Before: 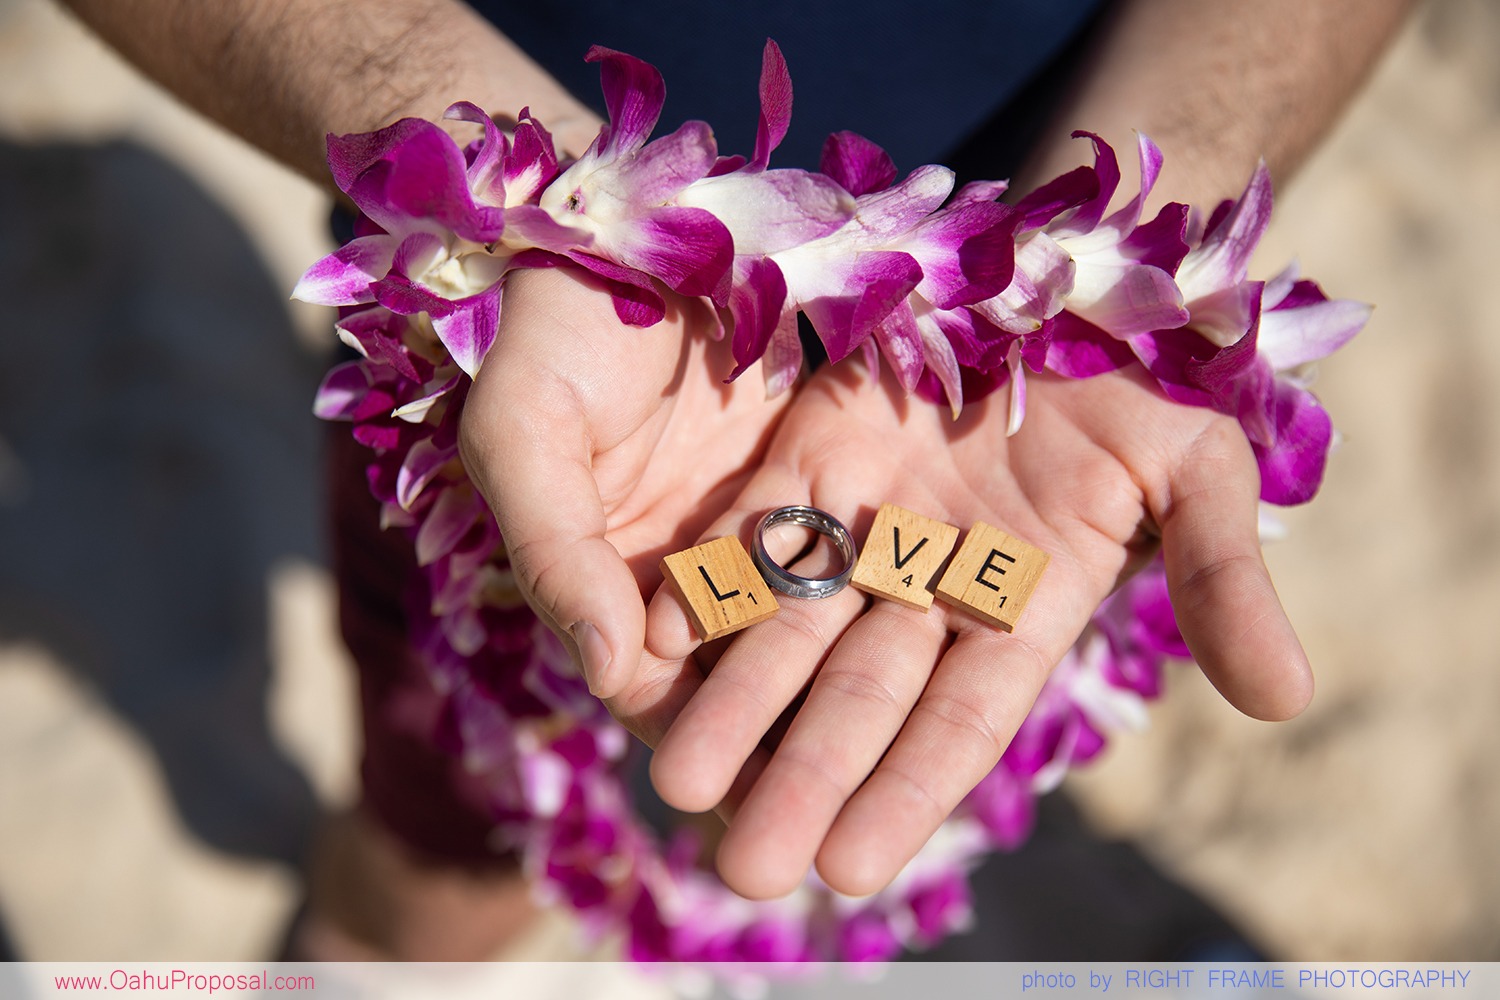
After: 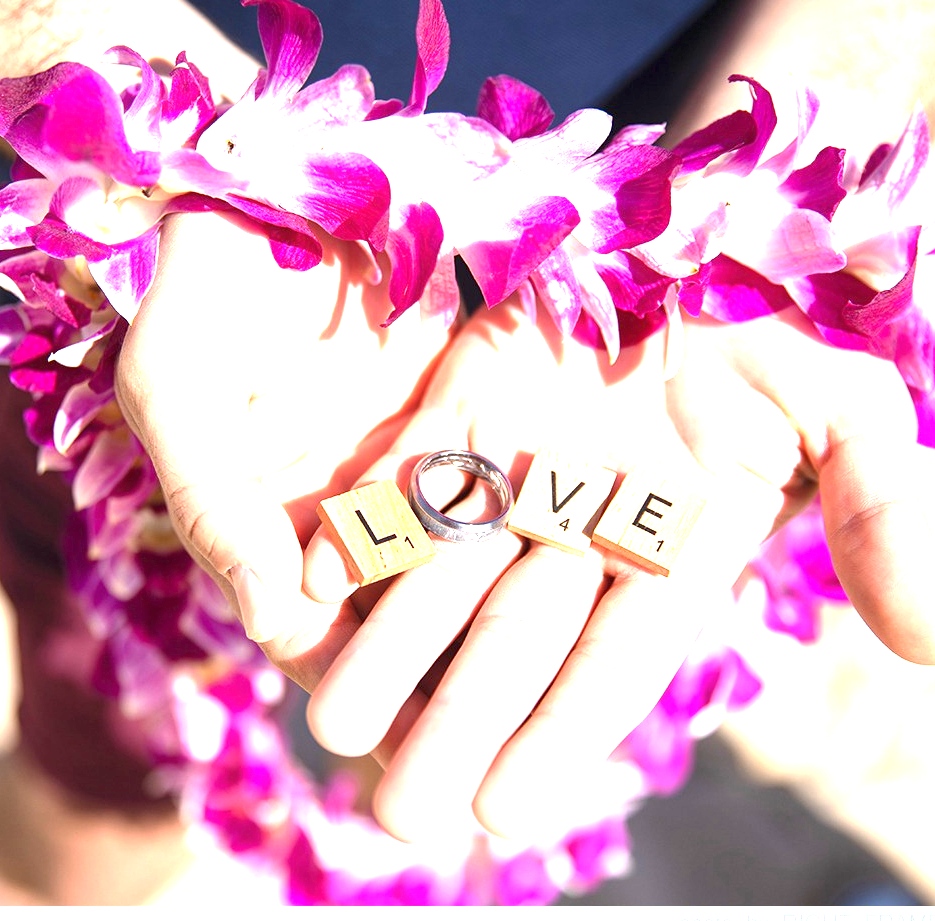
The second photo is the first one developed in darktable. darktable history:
exposure: exposure 2.25 EV, compensate highlight preservation false
contrast equalizer: y [[0.5, 0.5, 0.472, 0.5, 0.5, 0.5], [0.5 ×6], [0.5 ×6], [0 ×6], [0 ×6]]
crop and rotate: left 22.918%, top 5.629%, right 14.711%, bottom 2.247%
